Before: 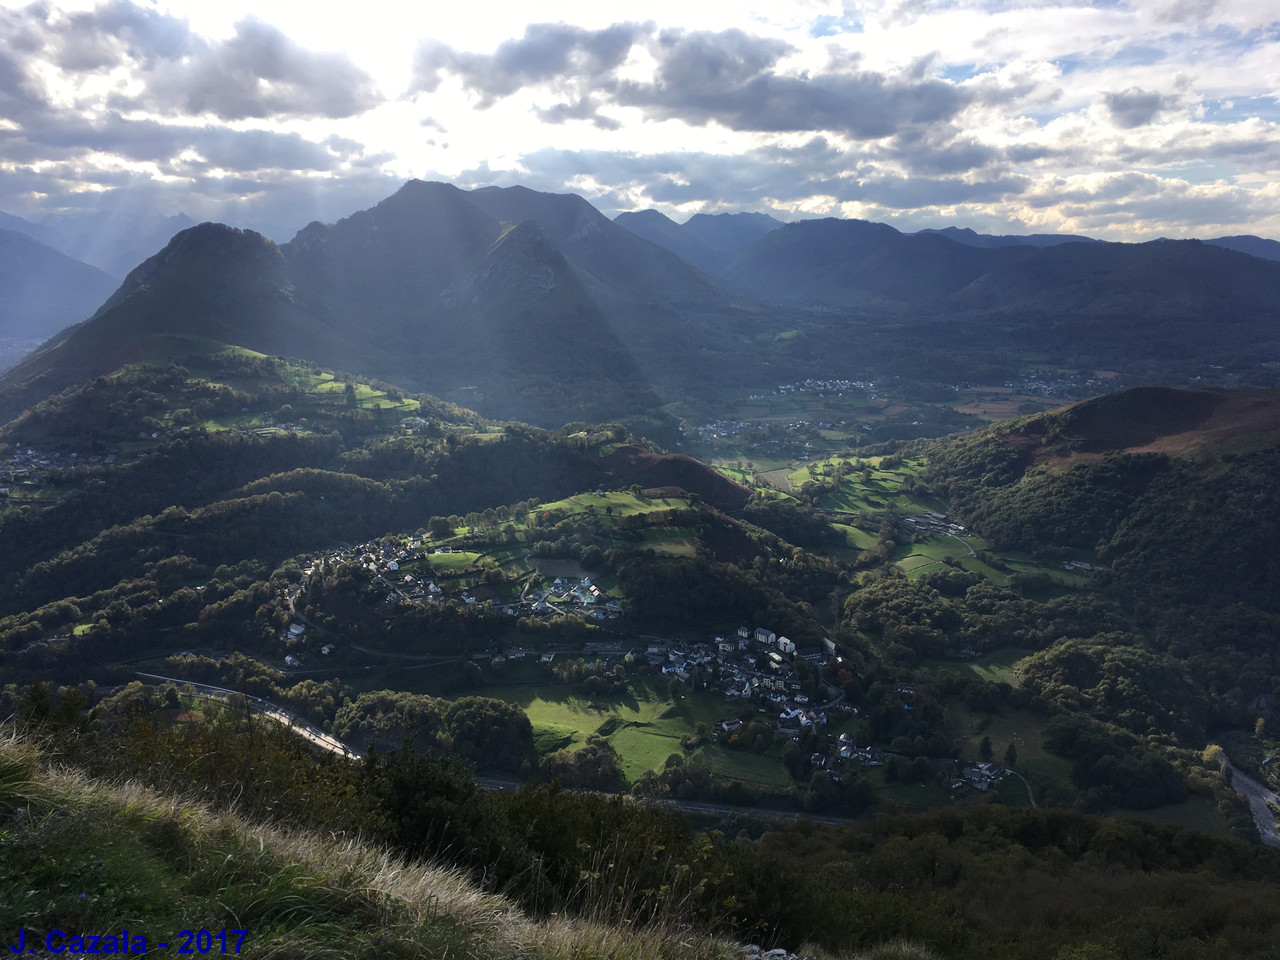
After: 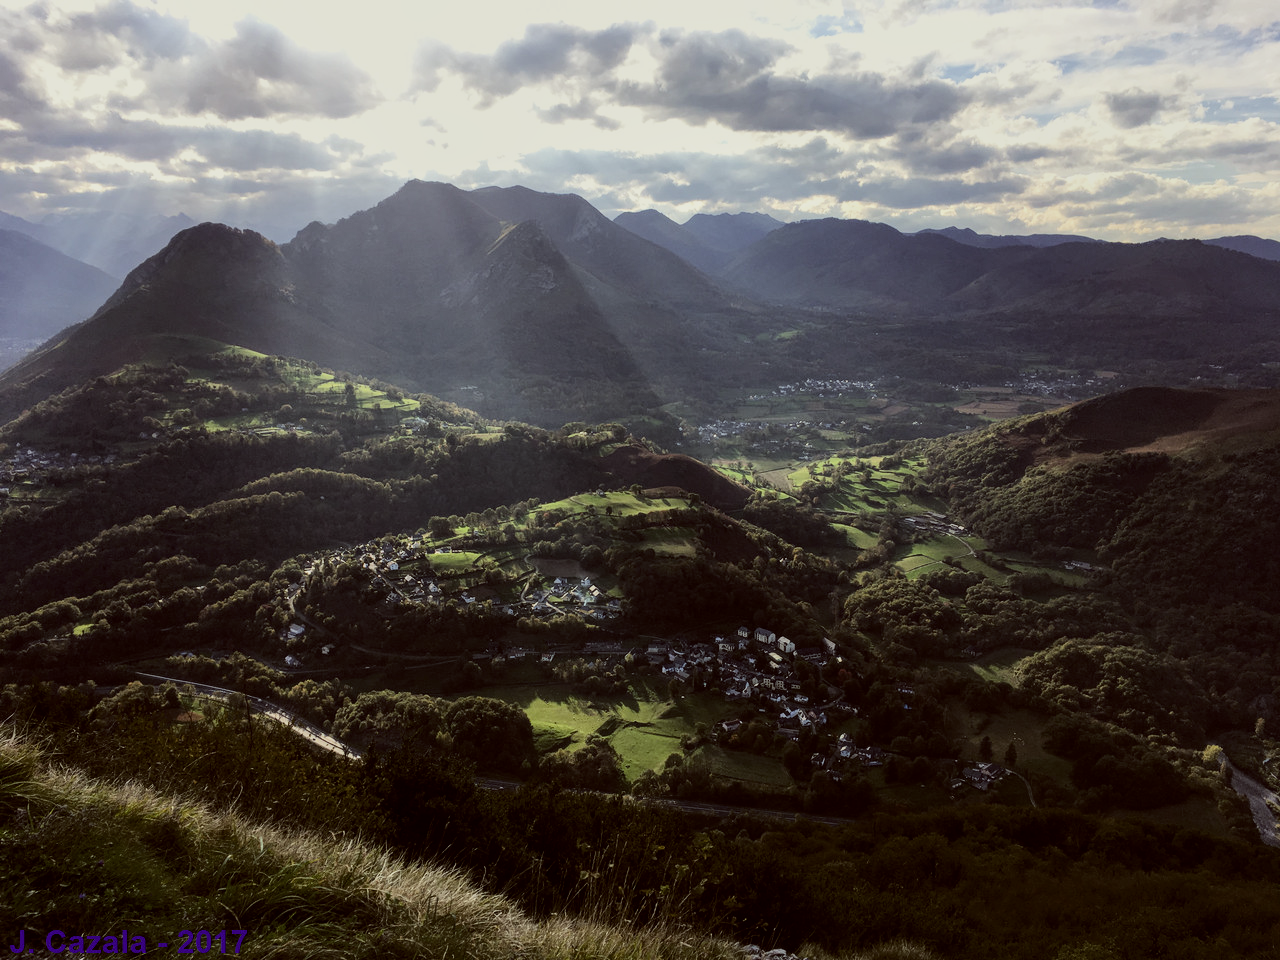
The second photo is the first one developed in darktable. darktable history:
white balance: red 0.982, blue 1.018
filmic rgb: black relative exposure -7.5 EV, white relative exposure 5 EV, hardness 3.31, contrast 1.3, contrast in shadows safe
local contrast: on, module defaults
color balance: lift [1.001, 1.007, 1, 0.993], gamma [1.023, 1.026, 1.01, 0.974], gain [0.964, 1.059, 1.073, 0.927]
